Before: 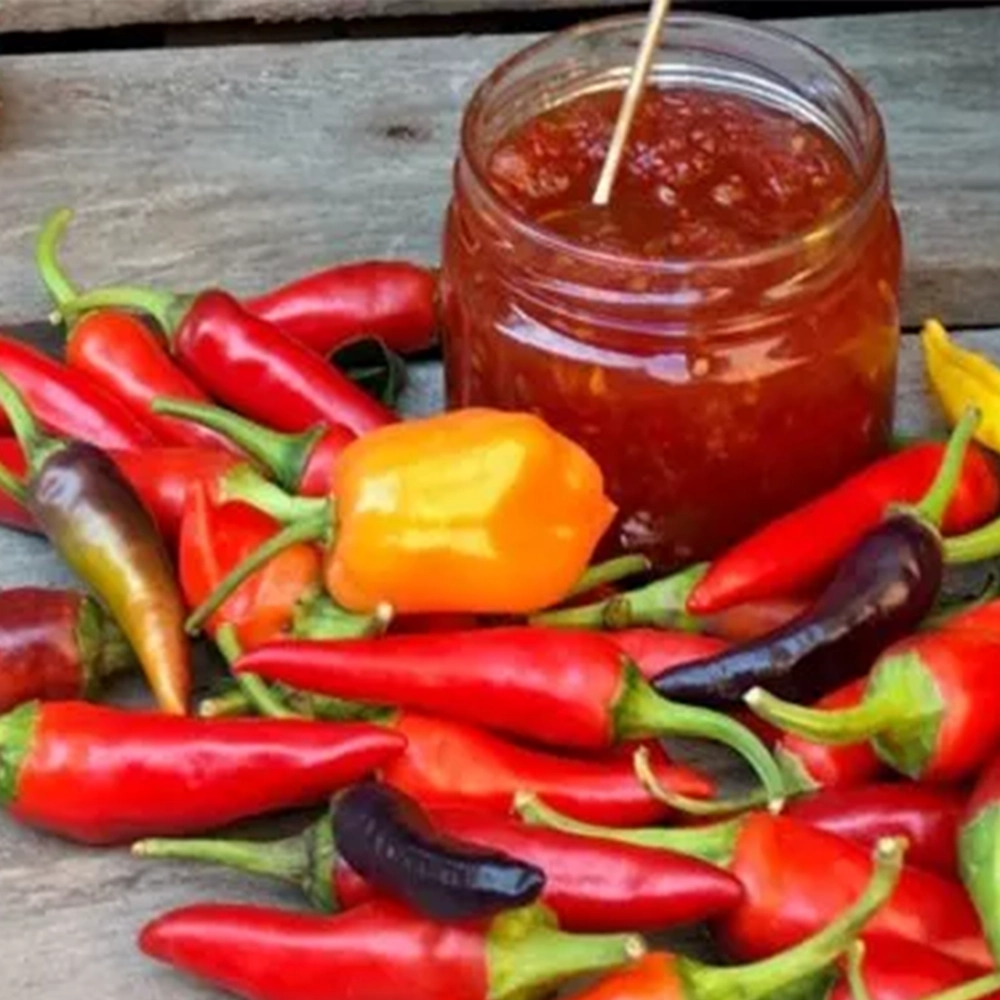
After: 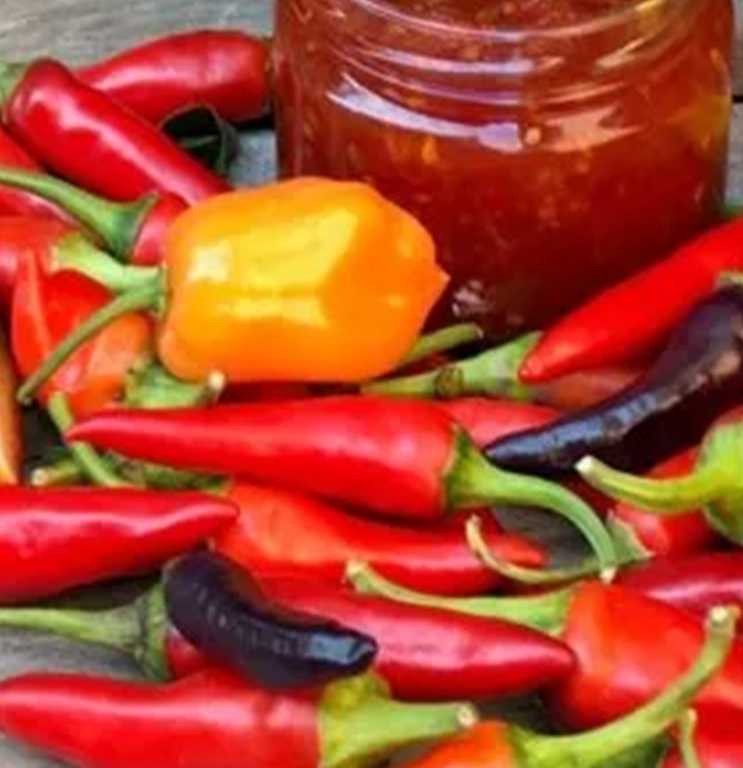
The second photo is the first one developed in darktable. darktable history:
crop: left 16.82%, top 23.141%, right 8.821%
